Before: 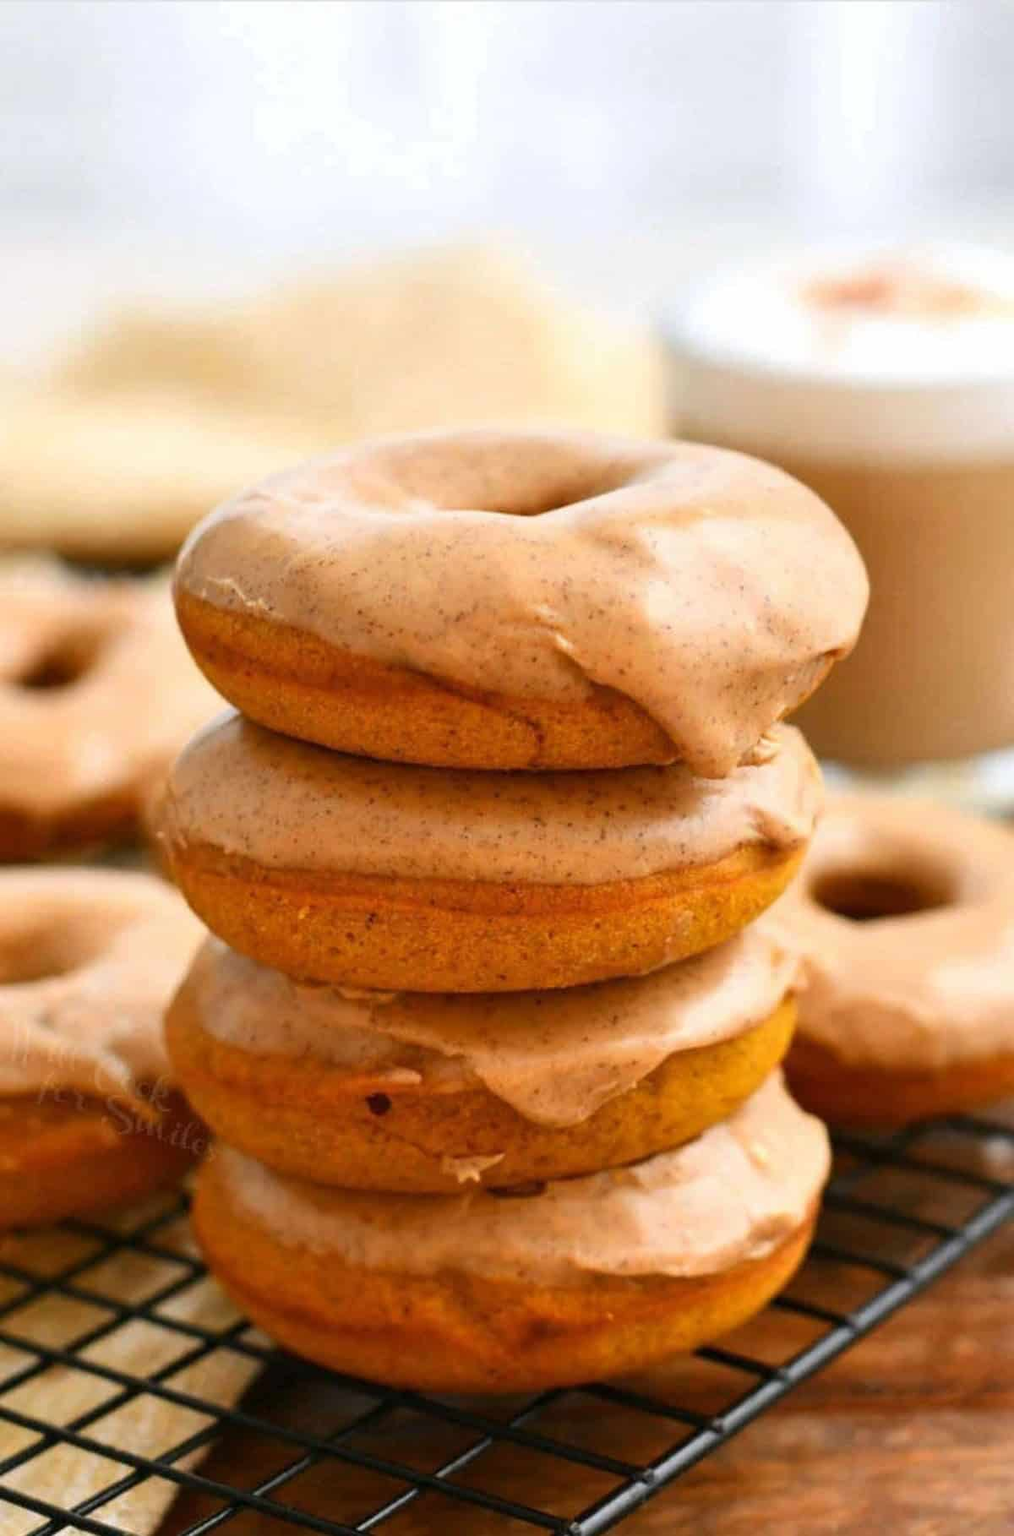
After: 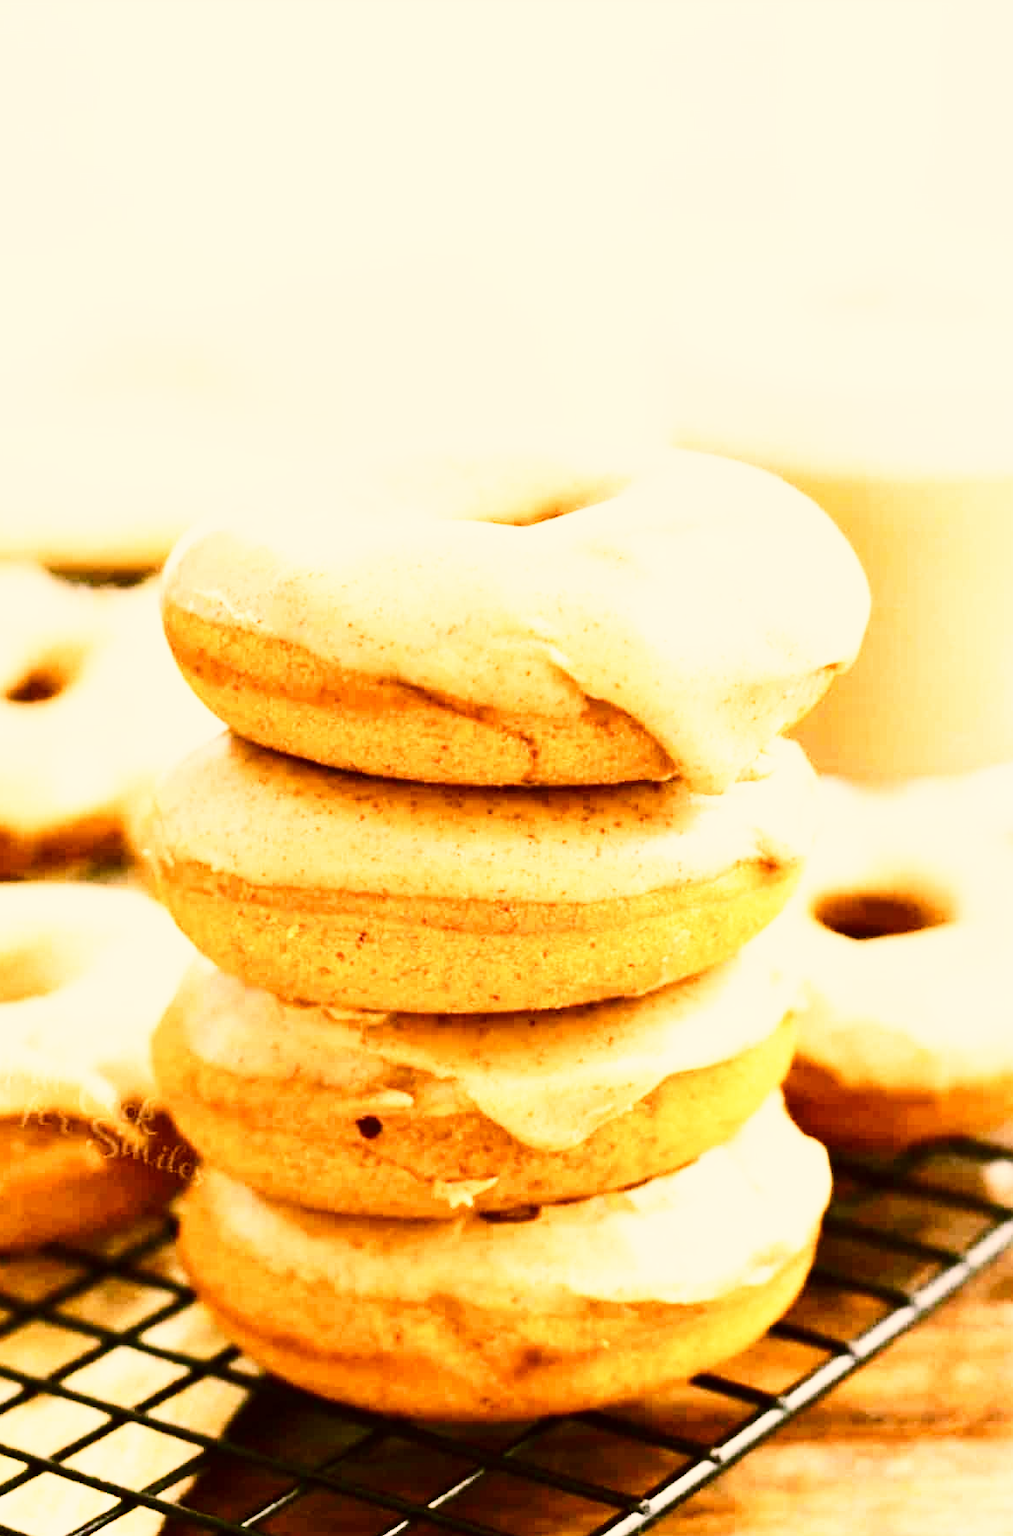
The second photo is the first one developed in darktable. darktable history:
exposure: exposure 0.722 EV, compensate highlight preservation false
color correction: highlights a* 8.98, highlights b* 15.09, shadows a* -0.49, shadows b* 26.52
crop: left 1.743%, right 0.268%, bottom 2.011%
contrast brightness saturation: contrast 0.25, saturation -0.31
base curve: curves: ch0 [(0, 0) (0.007, 0.004) (0.027, 0.03) (0.046, 0.07) (0.207, 0.54) (0.442, 0.872) (0.673, 0.972) (1, 1)], preserve colors none
tone equalizer: on, module defaults
